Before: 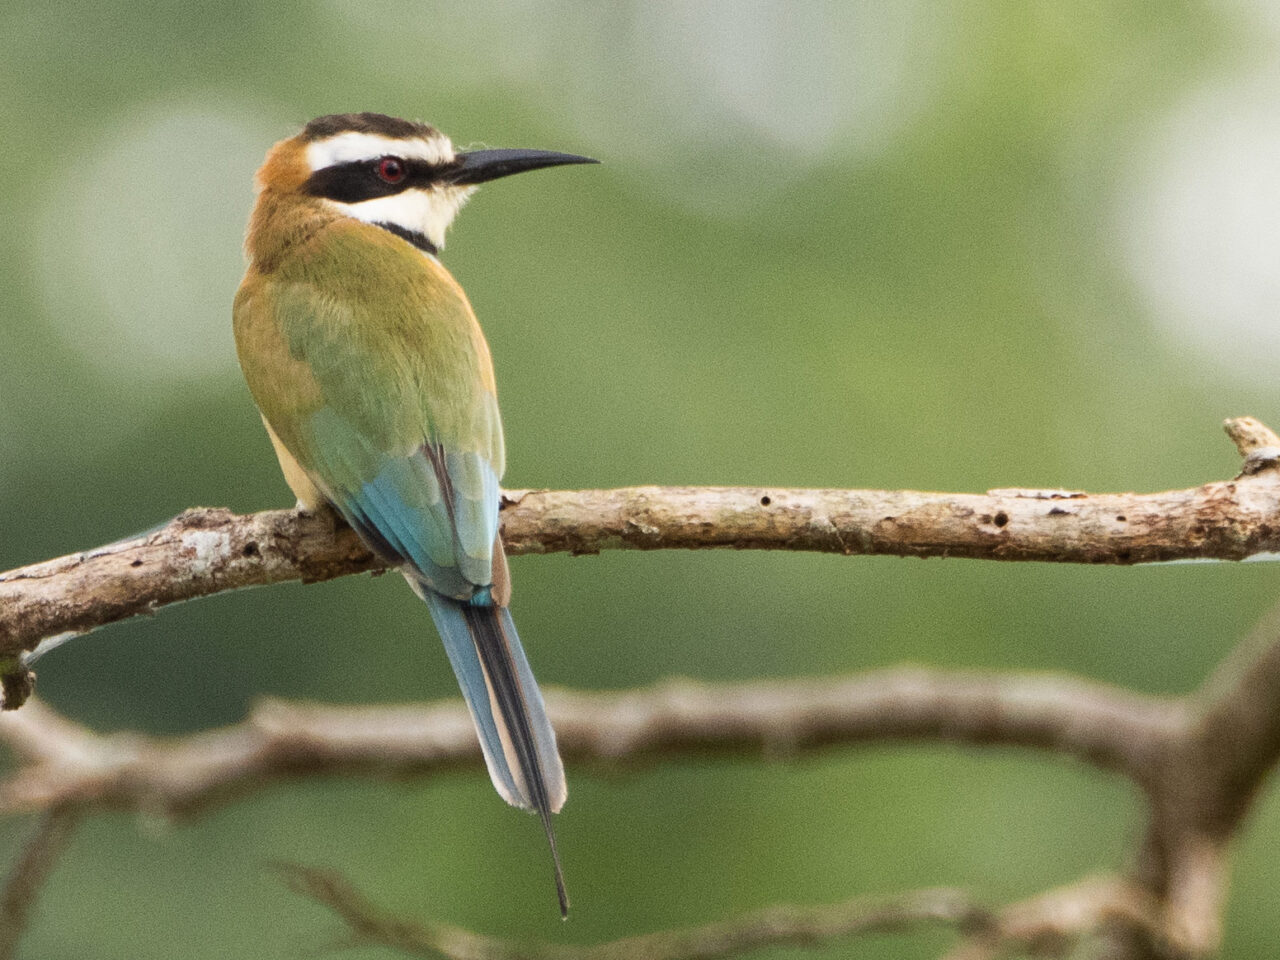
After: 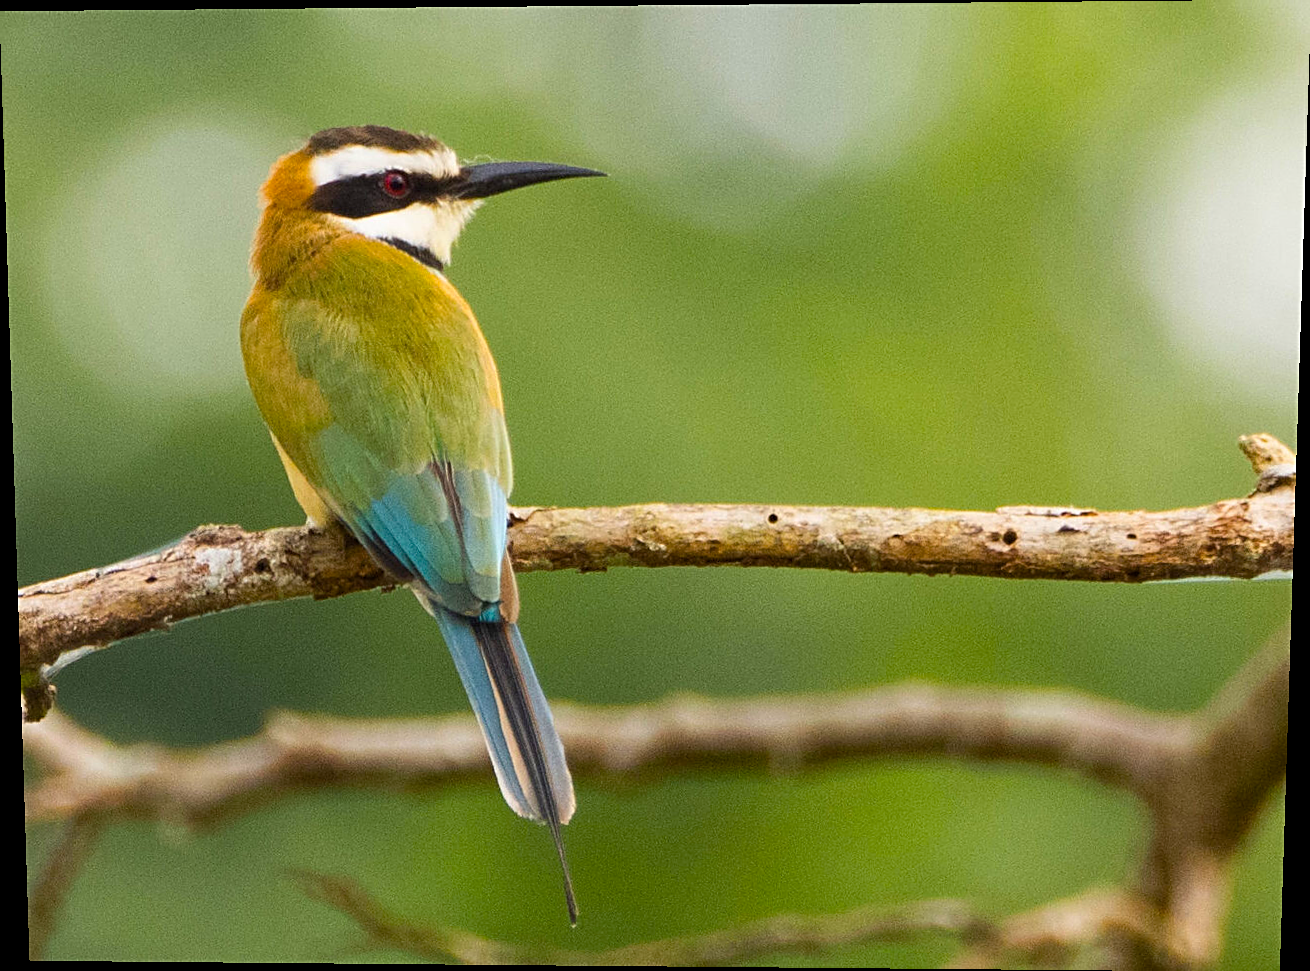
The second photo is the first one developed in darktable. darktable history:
color balance rgb: perceptual saturation grading › global saturation 30%, global vibrance 30%
rotate and perspective: lens shift (vertical) 0.048, lens shift (horizontal) -0.024, automatic cropping off
sharpen: on, module defaults
